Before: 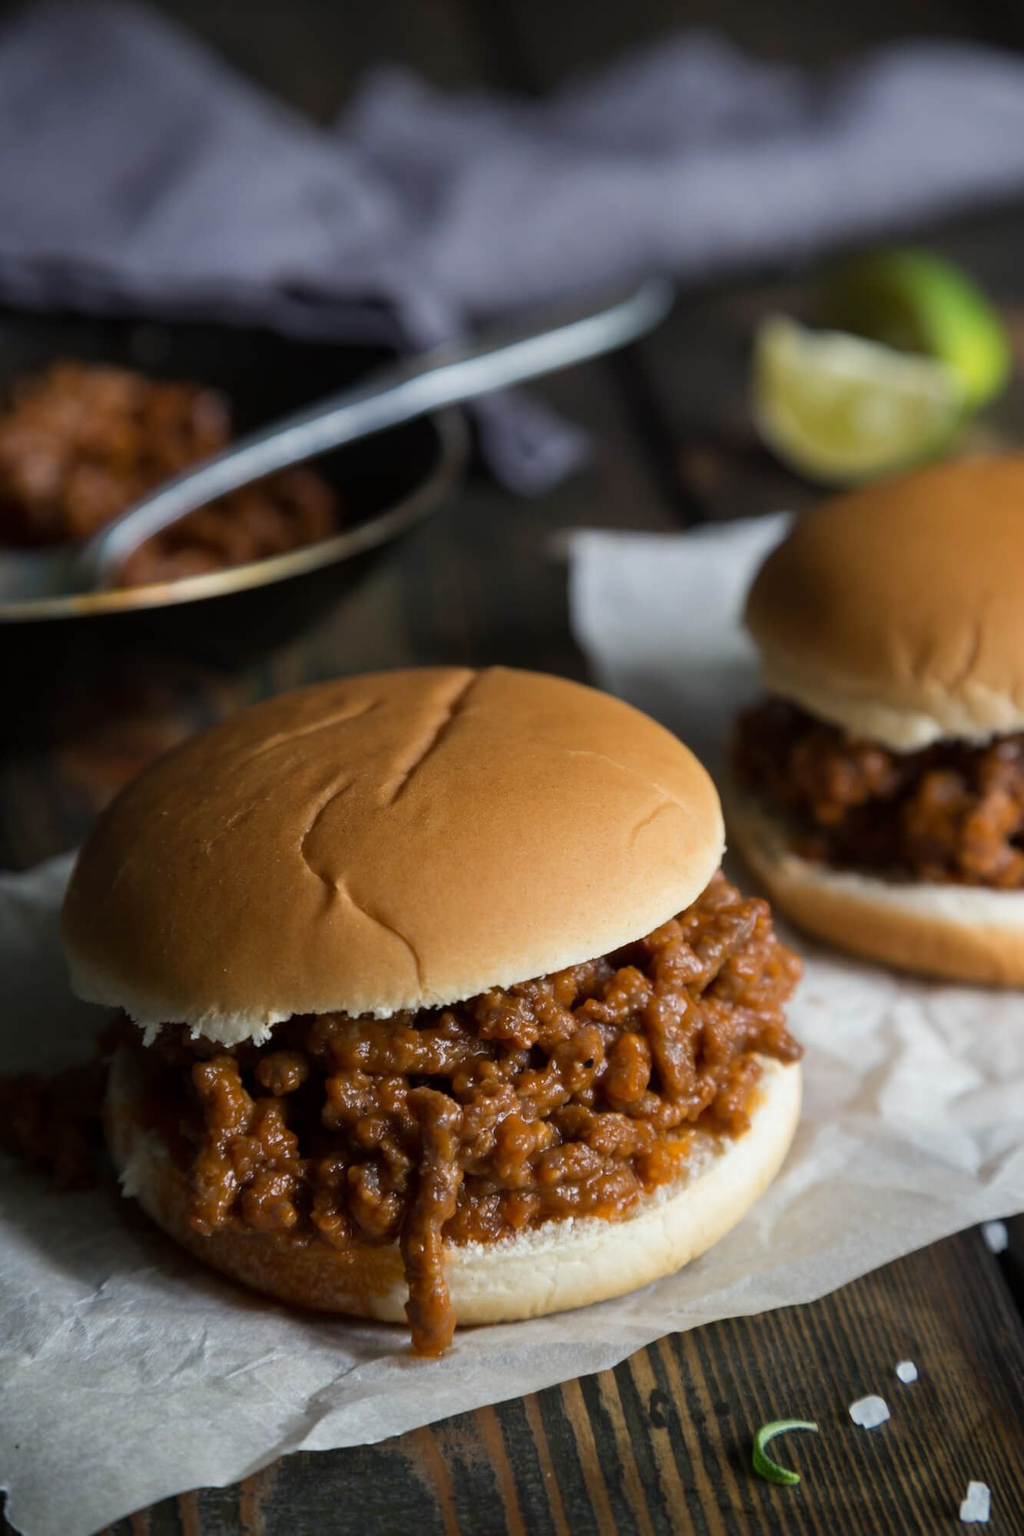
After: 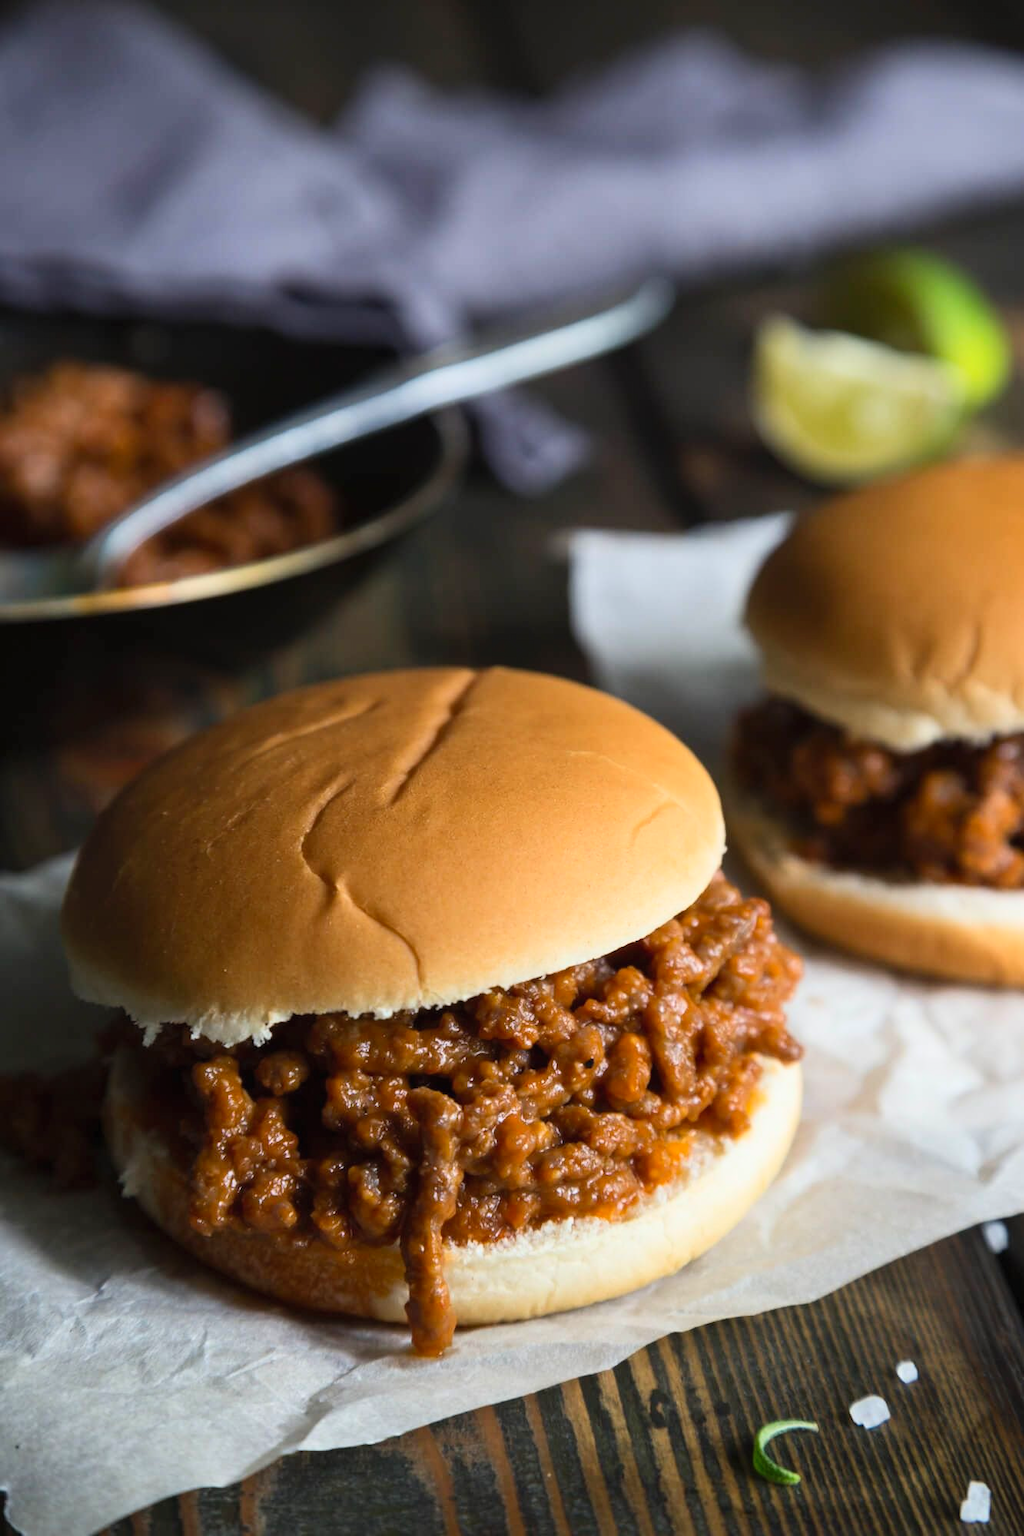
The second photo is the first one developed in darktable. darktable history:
contrast brightness saturation: contrast 0.197, brightness 0.165, saturation 0.226
exposure: black level correction 0, exposure 0 EV, compensate exposure bias true, compensate highlight preservation false
